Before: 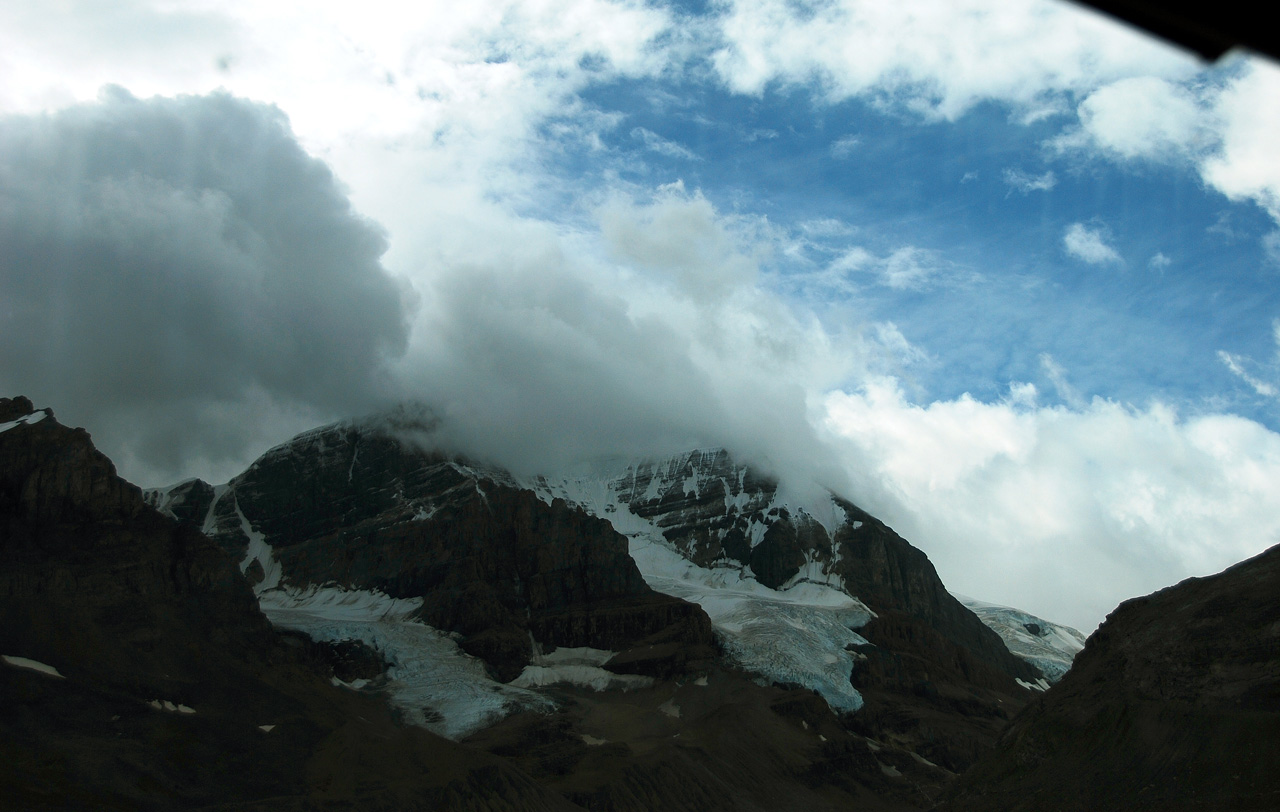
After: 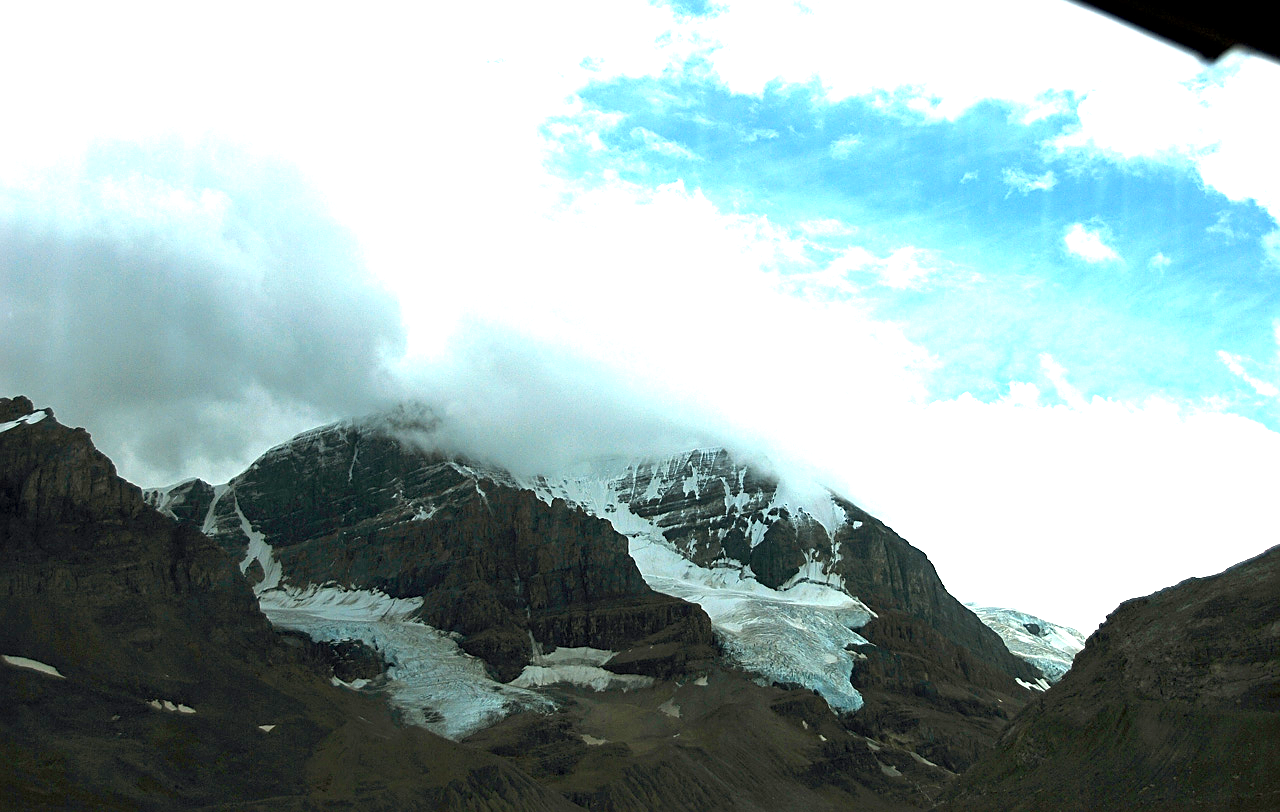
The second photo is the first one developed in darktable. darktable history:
exposure: black level correction 0.001, exposure 0.499 EV, compensate exposure bias true, compensate highlight preservation false
sharpen: on, module defaults
